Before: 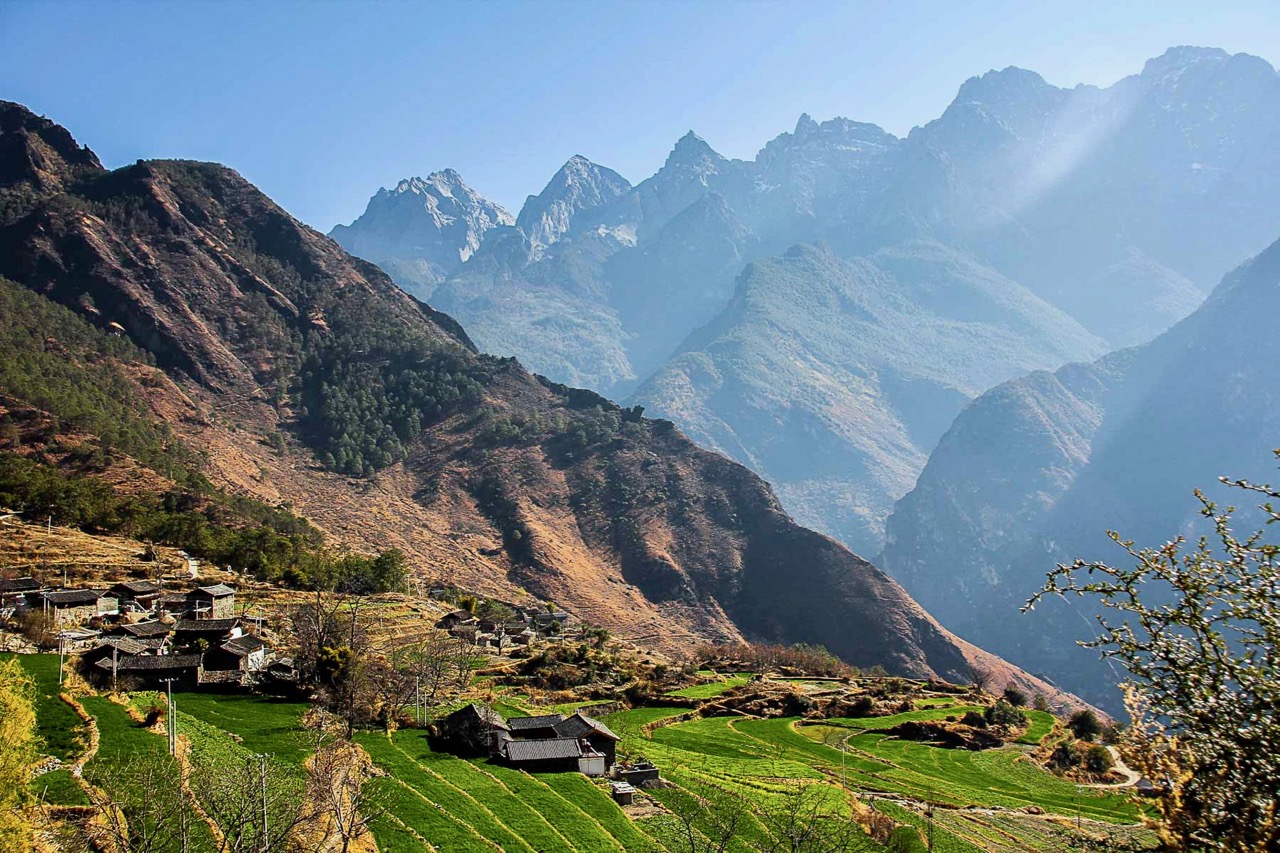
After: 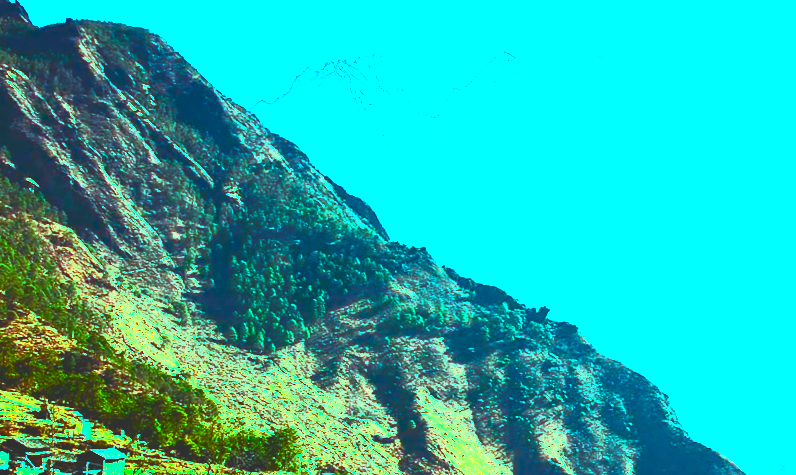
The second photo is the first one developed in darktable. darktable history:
crop and rotate: angle -4.99°, left 2.134%, top 6.791%, right 27.775%, bottom 30.398%
color balance rgb: power › luminance -9.134%, highlights gain › luminance 19.912%, highlights gain › chroma 13.104%, highlights gain › hue 177.02°, global offset › luminance 1.976%, perceptual saturation grading › global saturation 44.788%, perceptual saturation grading › highlights -50.051%, perceptual saturation grading › shadows 30.233%
contrast brightness saturation: contrast 0.992, brightness 0.995, saturation 0.983
